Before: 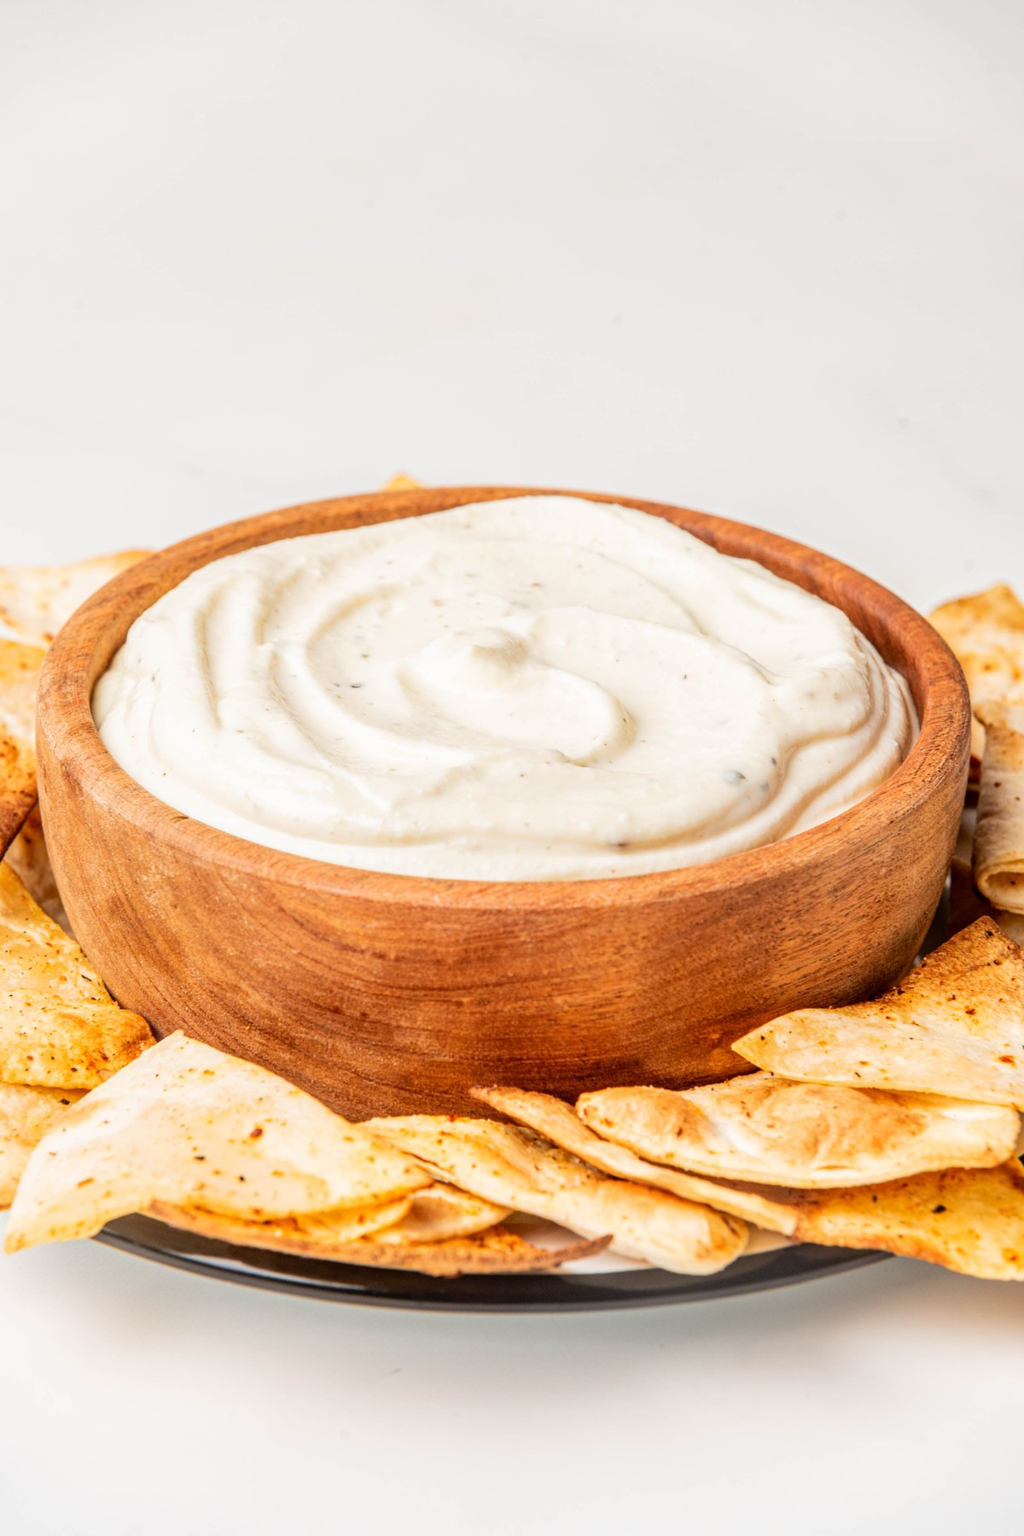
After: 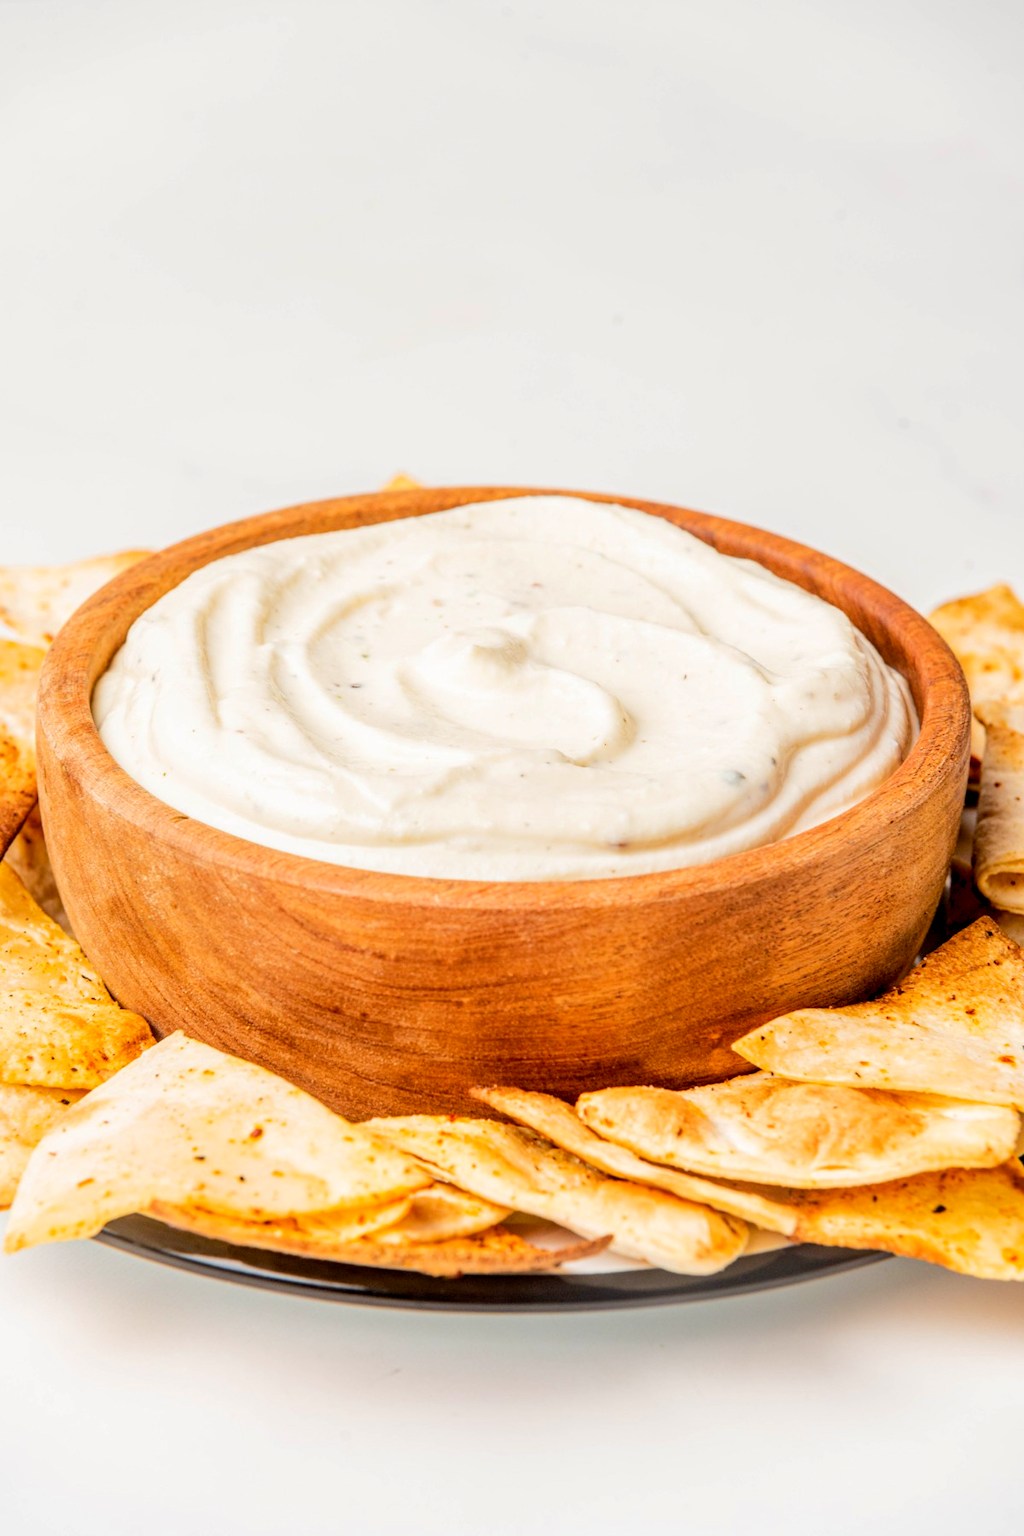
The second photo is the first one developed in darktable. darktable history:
color balance rgb: global offset › luminance -0.482%, perceptual saturation grading › global saturation 0.968%, perceptual brilliance grading › mid-tones 11.038%, perceptual brilliance grading › shadows 14.374%, global vibrance 20%
